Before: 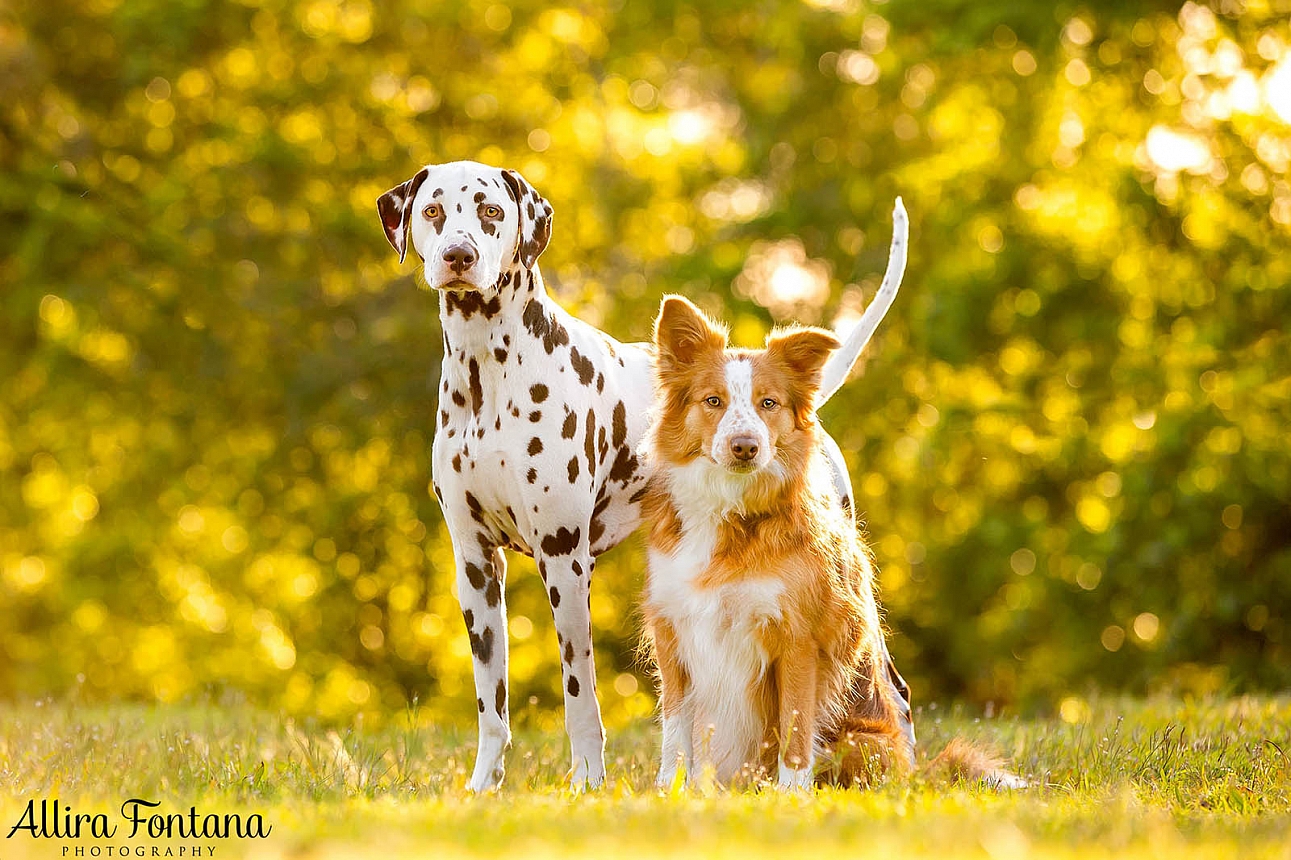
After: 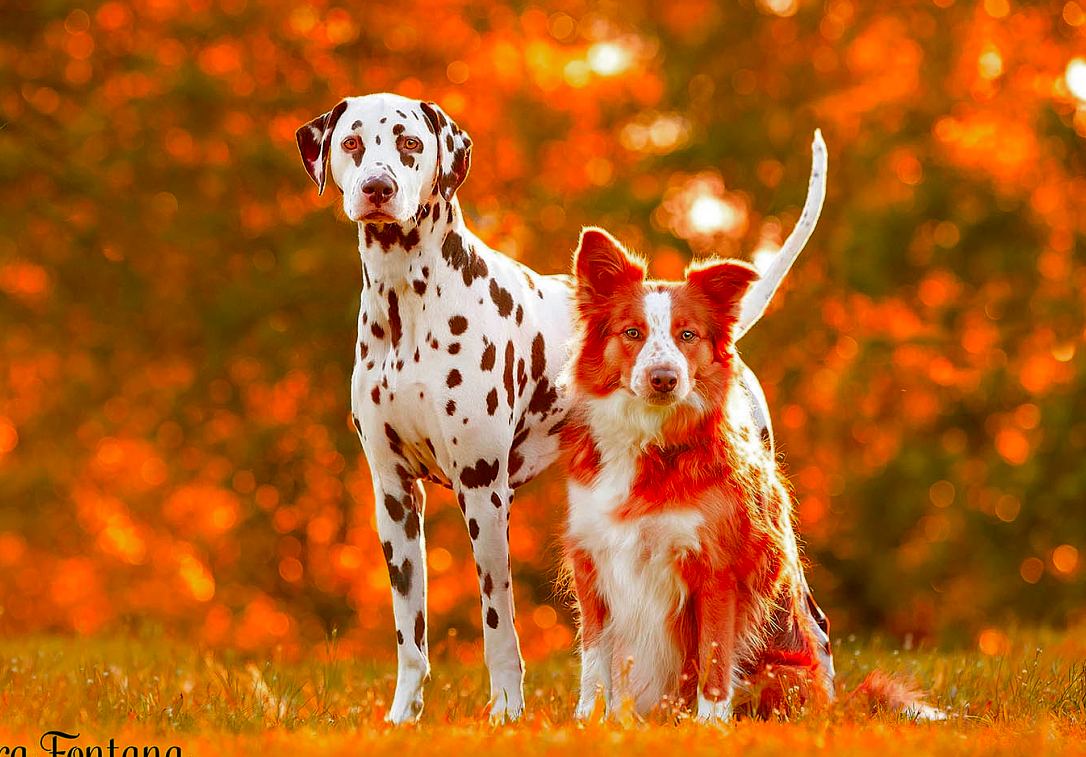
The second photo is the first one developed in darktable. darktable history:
crop: left 6.302%, top 8.008%, right 9.541%, bottom 3.878%
base curve: curves: ch0 [(0, 0) (0.303, 0.277) (1, 1)], preserve colors none
color zones: curves: ch0 [(0.473, 0.374) (0.742, 0.784)]; ch1 [(0.354, 0.737) (0.742, 0.705)]; ch2 [(0.318, 0.421) (0.758, 0.532)]
